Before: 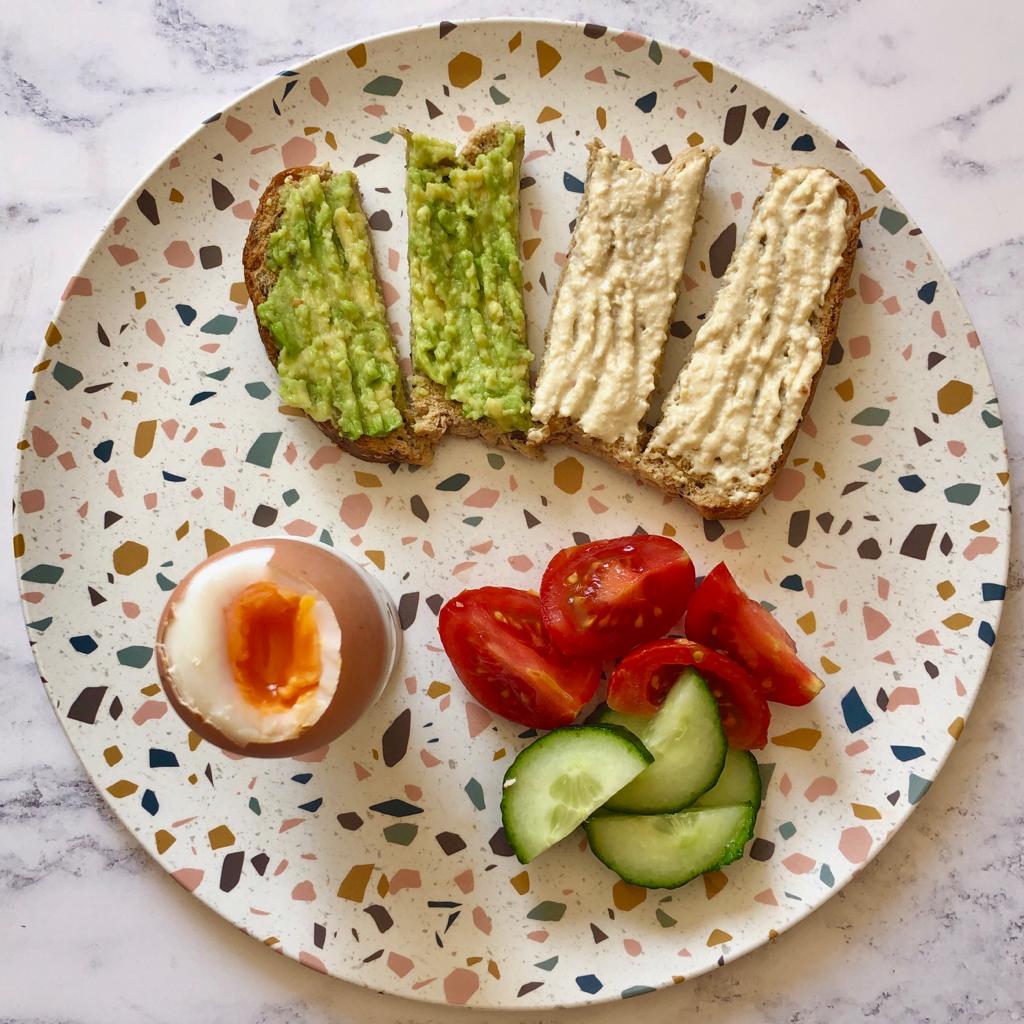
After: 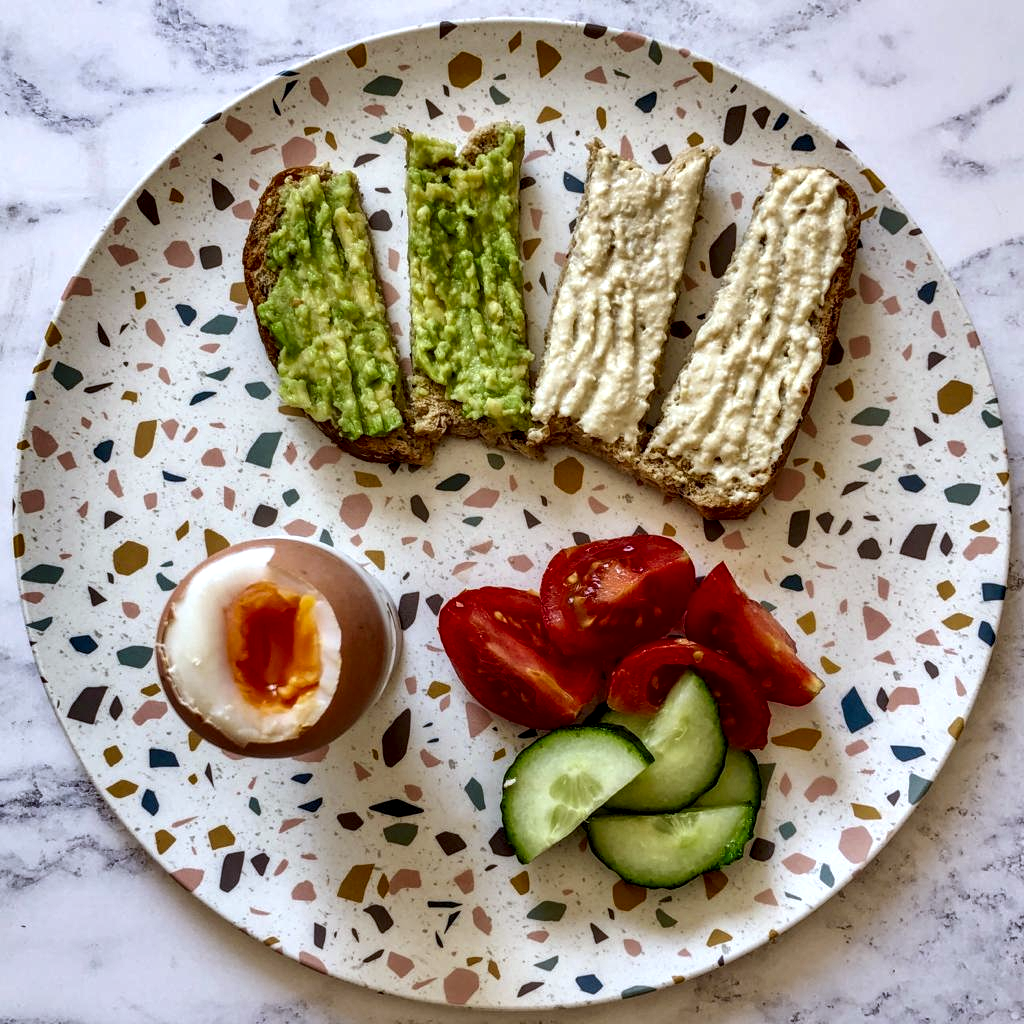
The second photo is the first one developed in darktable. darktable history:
white balance: red 0.954, blue 1.079
local contrast: highlights 20%, shadows 70%, detail 170%
